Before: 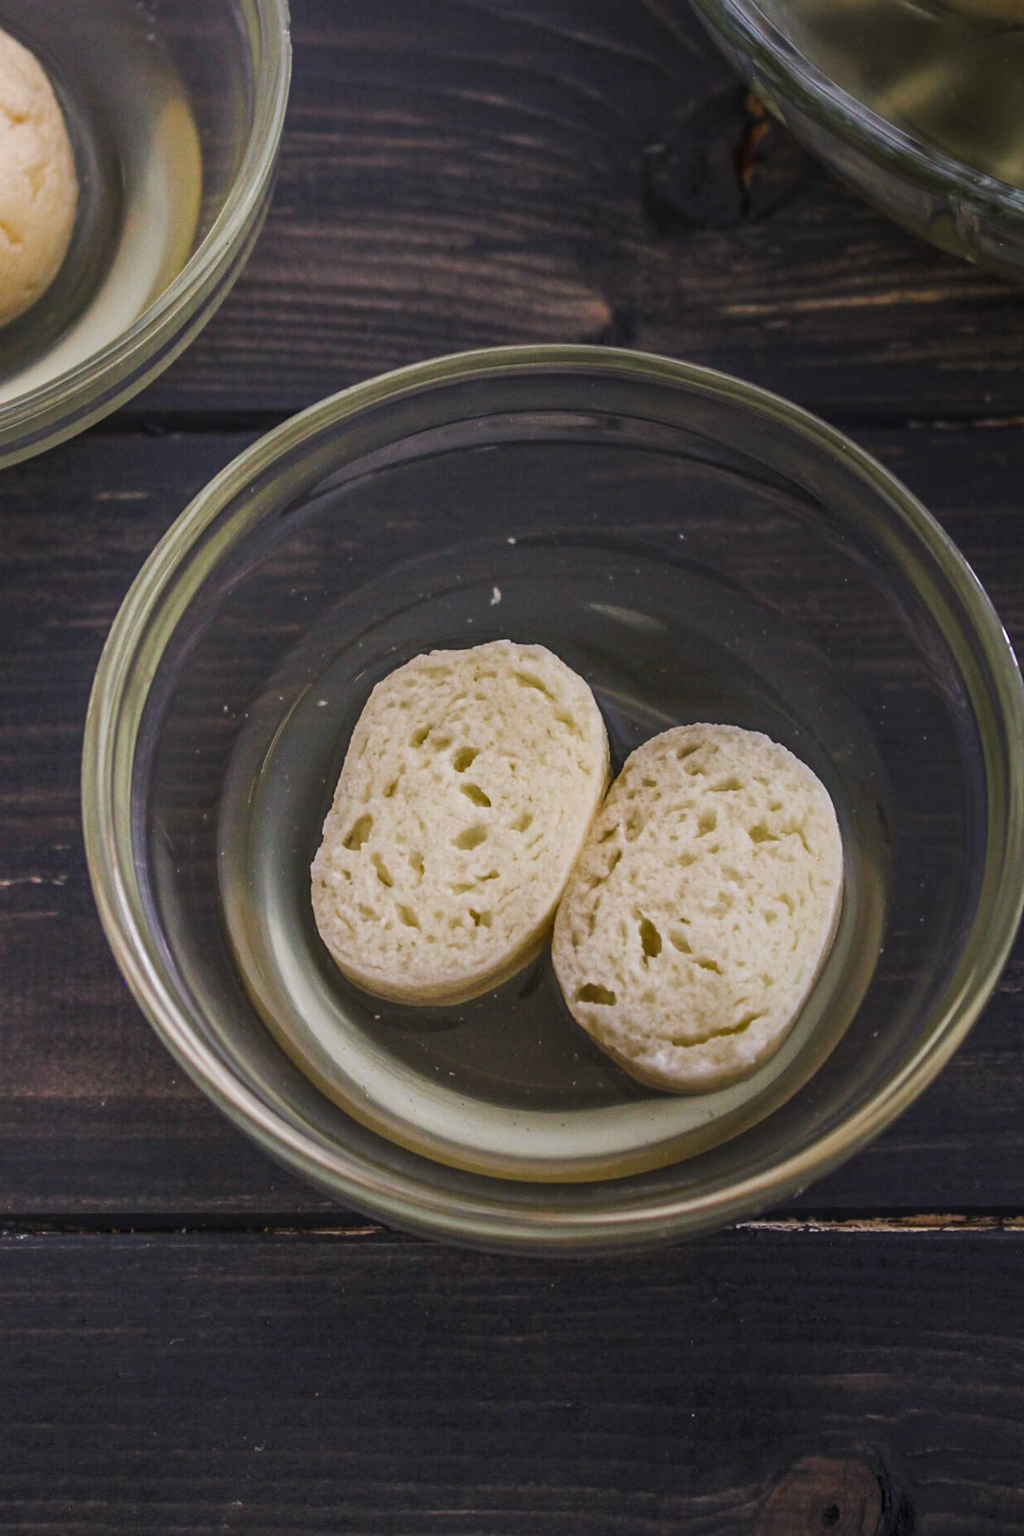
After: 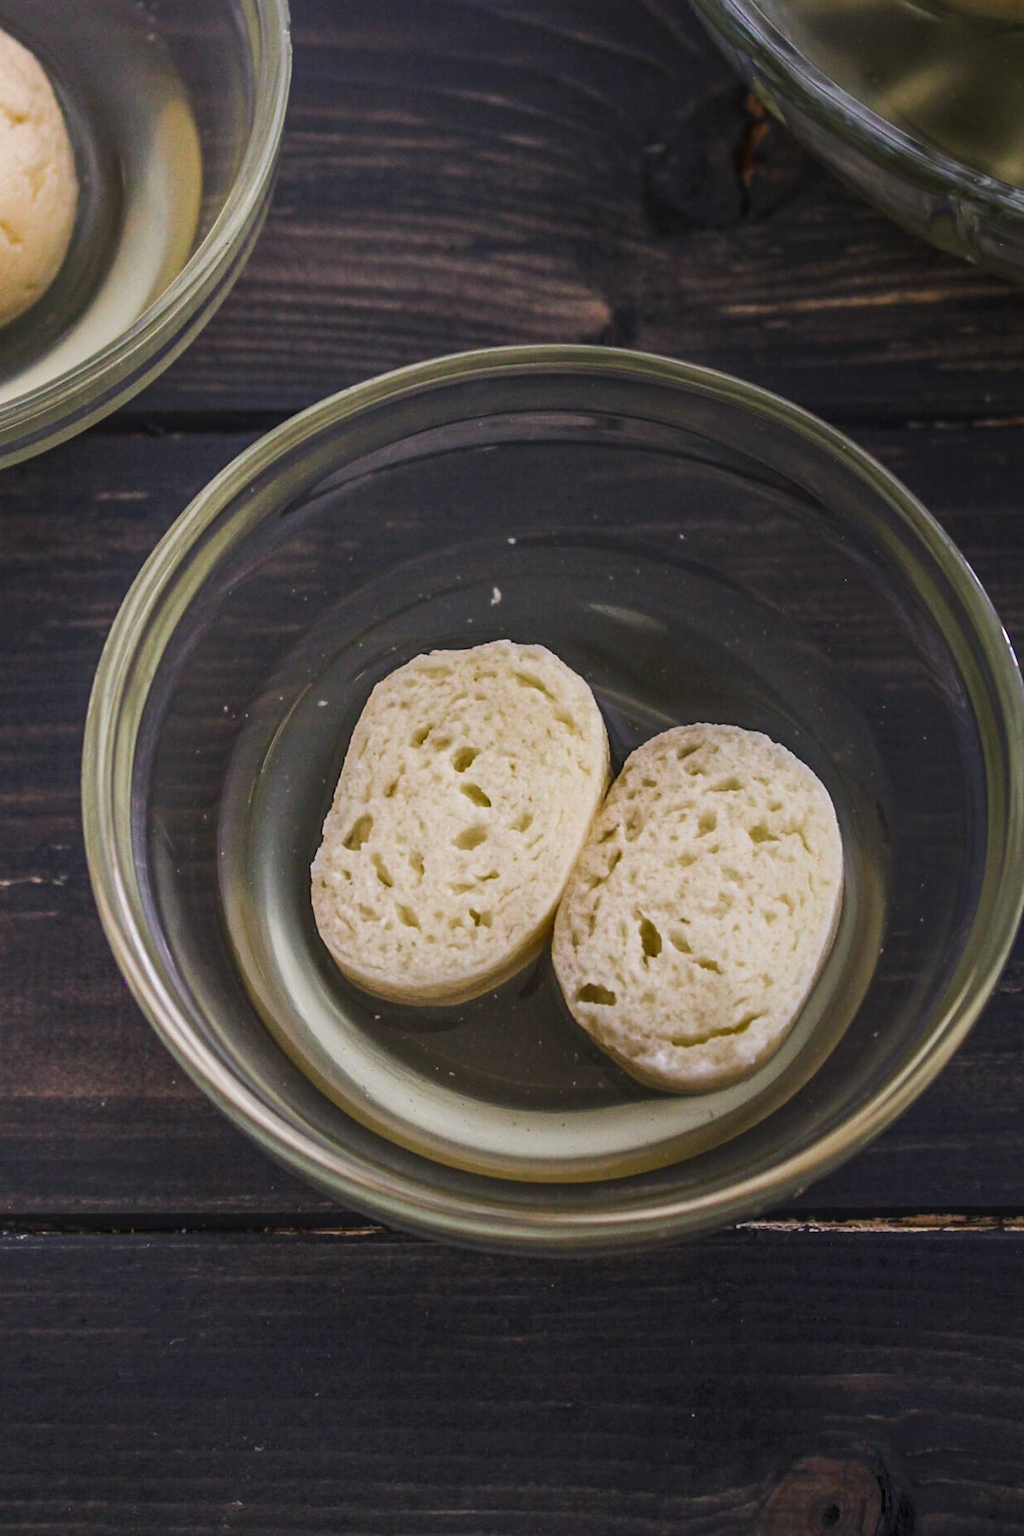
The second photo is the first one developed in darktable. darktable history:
contrast brightness saturation: contrast 0.1, brightness 0.02, saturation 0.02
white balance: emerald 1
